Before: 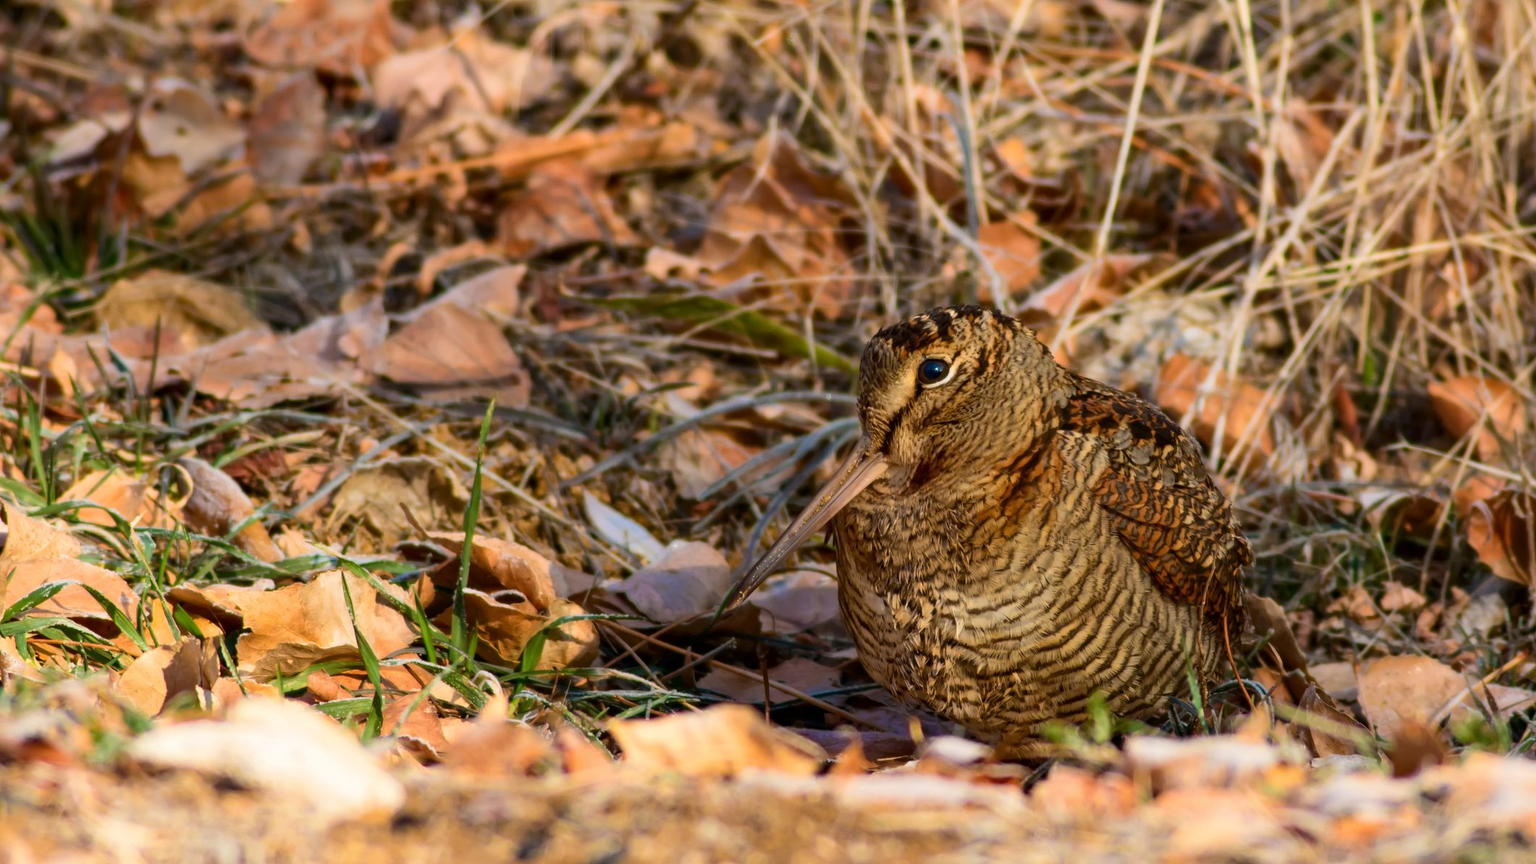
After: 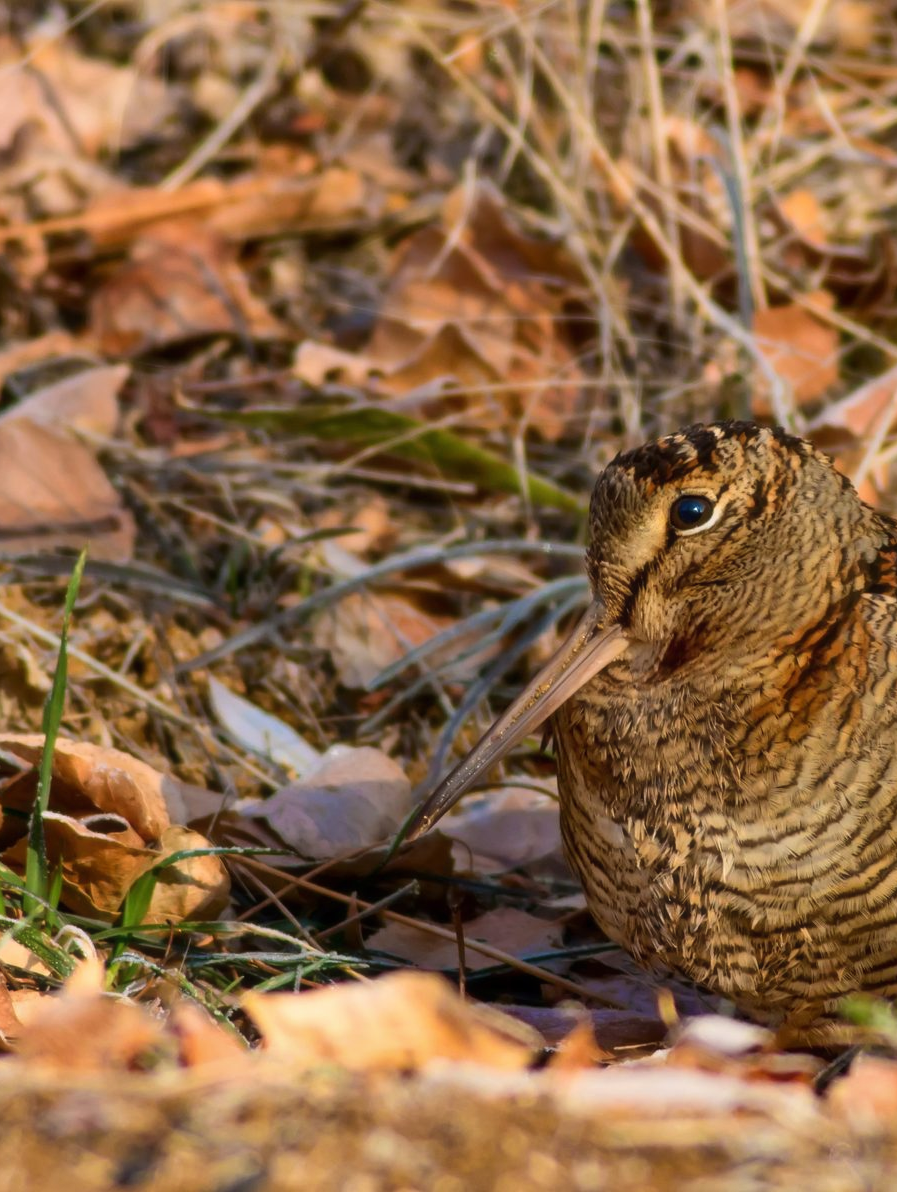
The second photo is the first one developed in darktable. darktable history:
shadows and highlights: shadows 20.94, highlights -81.67, soften with gaussian
crop: left 28.187%, right 29.461%
haze removal: strength -0.044, compatibility mode true, adaptive false
